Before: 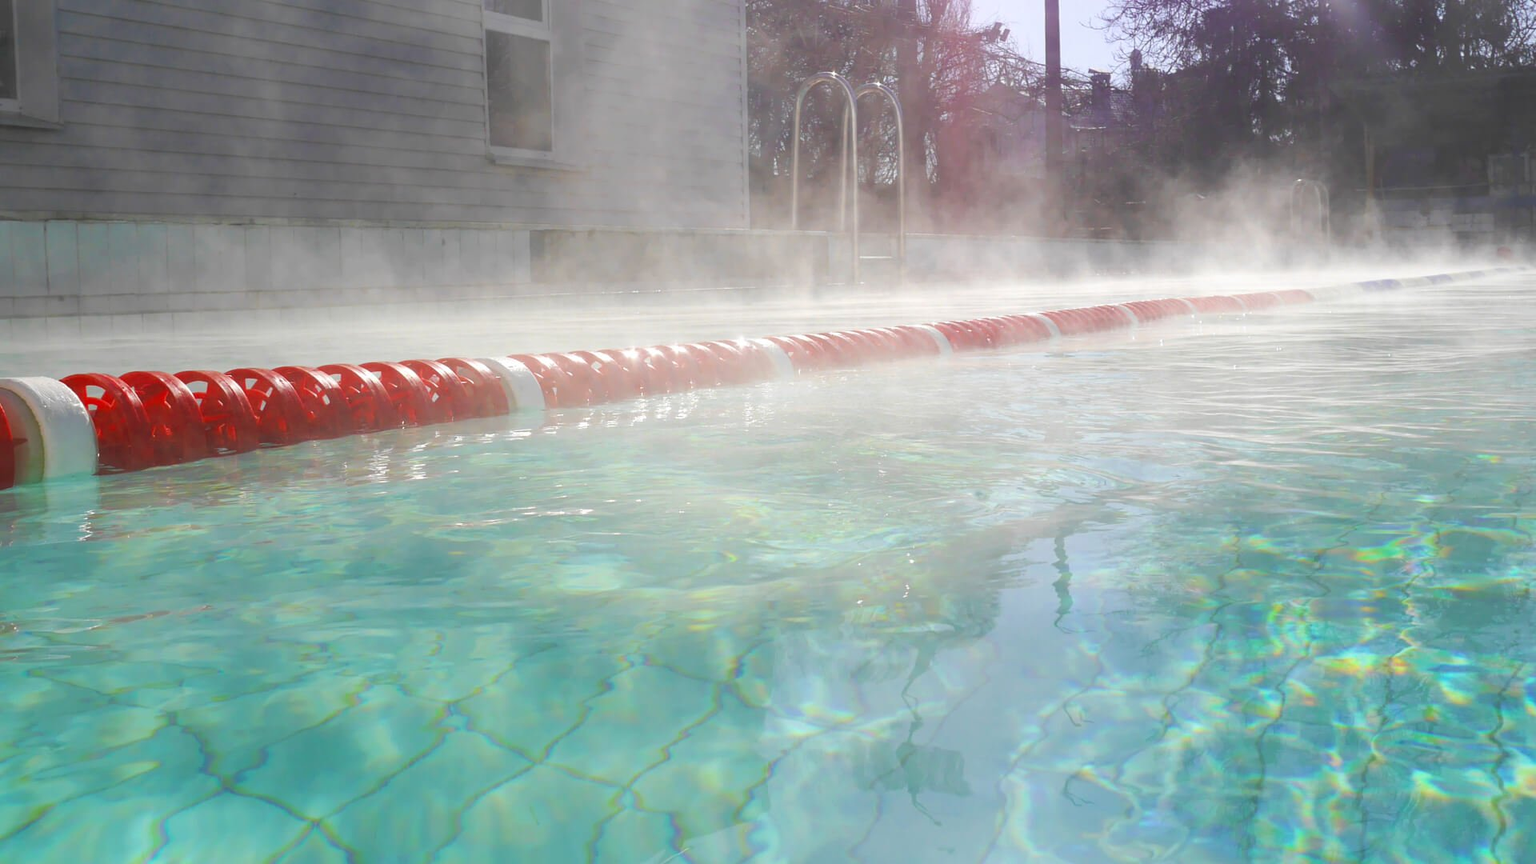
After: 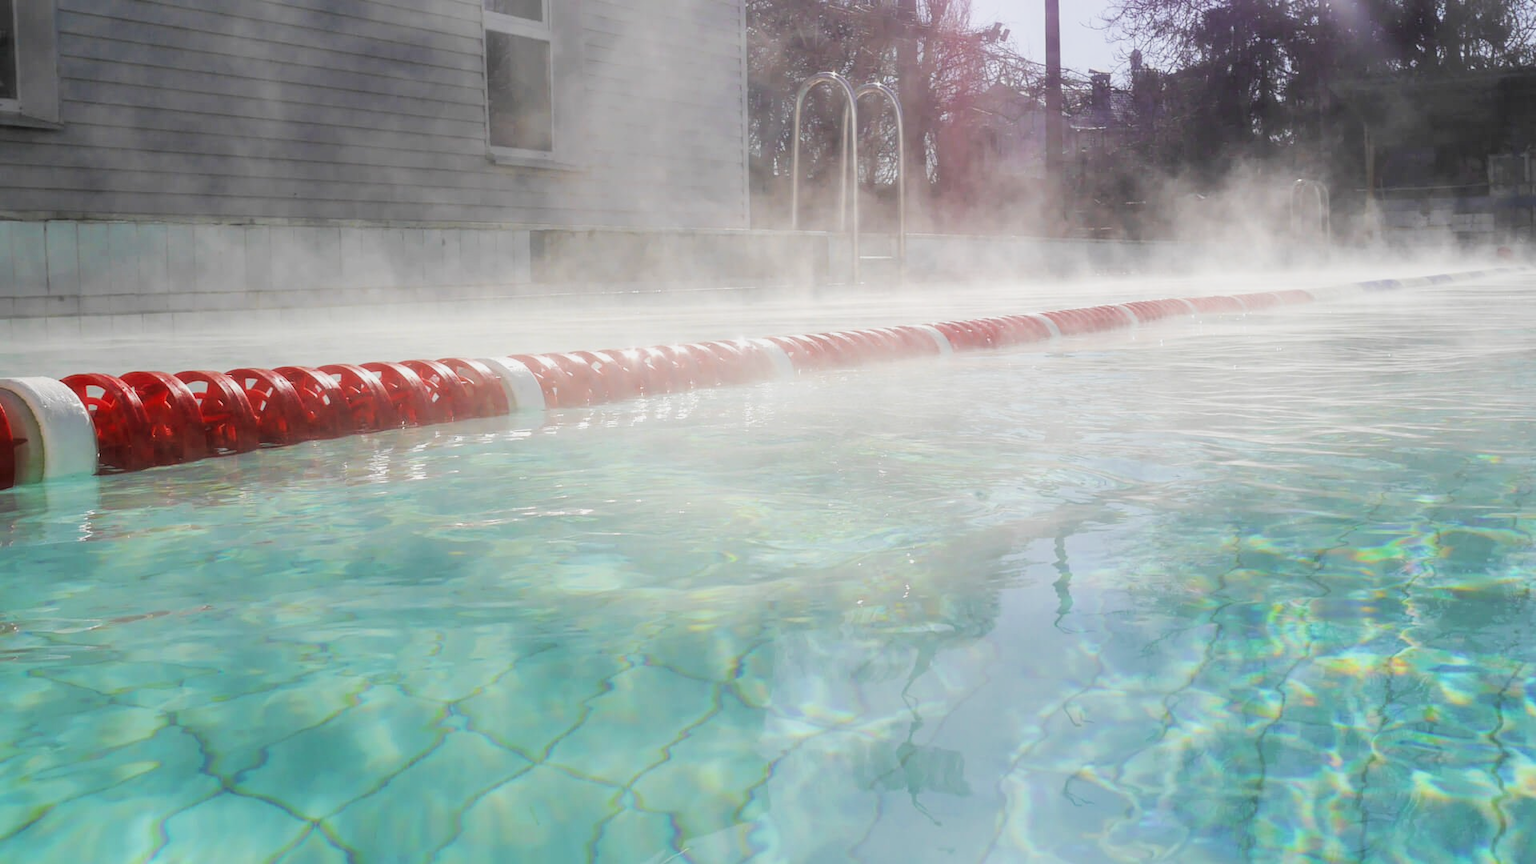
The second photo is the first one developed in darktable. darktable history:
local contrast: on, module defaults
haze removal: strength -0.107, compatibility mode true, adaptive false
filmic rgb: black relative exposure -5 EV, white relative exposure 3.56 EV, hardness 3.17, contrast 1.196, highlights saturation mix -29.49%
